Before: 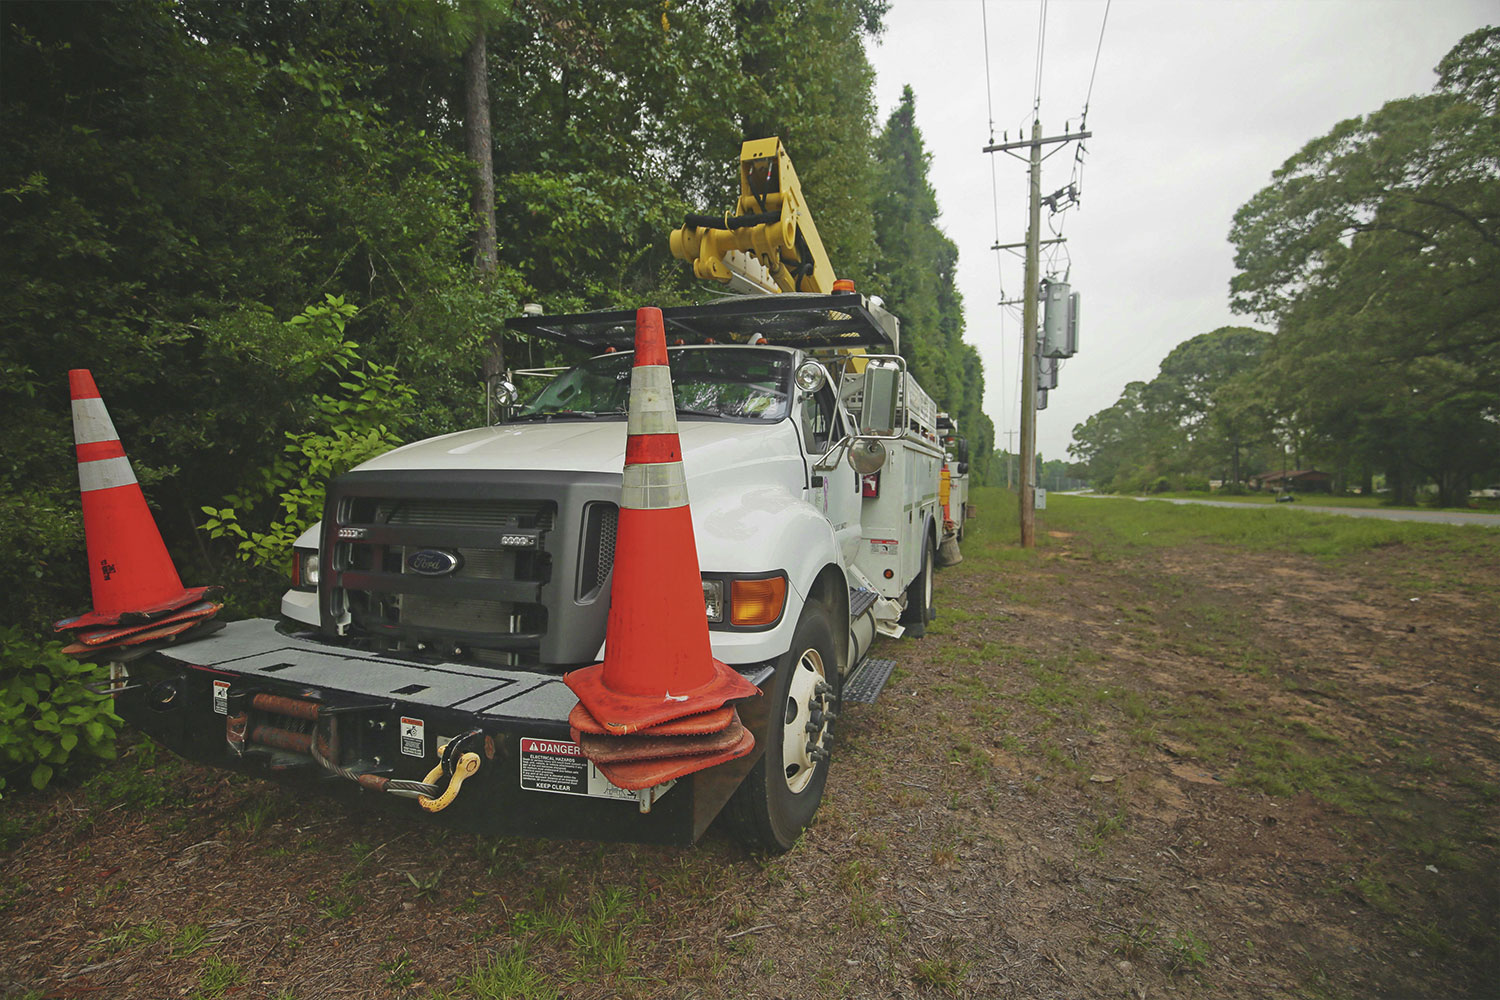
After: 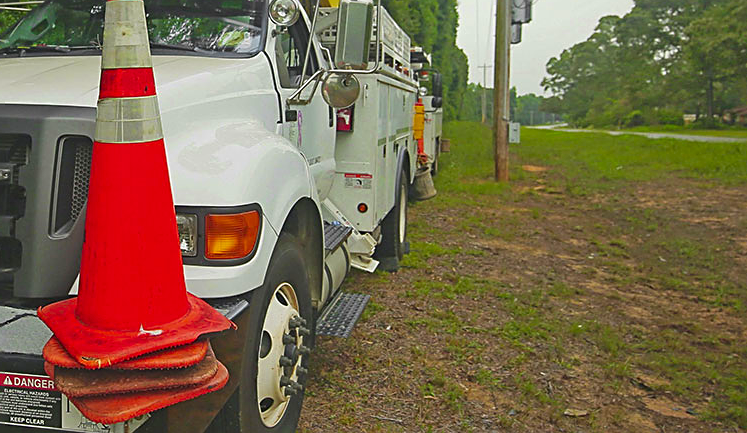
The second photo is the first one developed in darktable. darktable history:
contrast brightness saturation: saturation 0.505
crop: left 35.121%, top 36.64%, right 15.078%, bottom 20.023%
sharpen: on, module defaults
